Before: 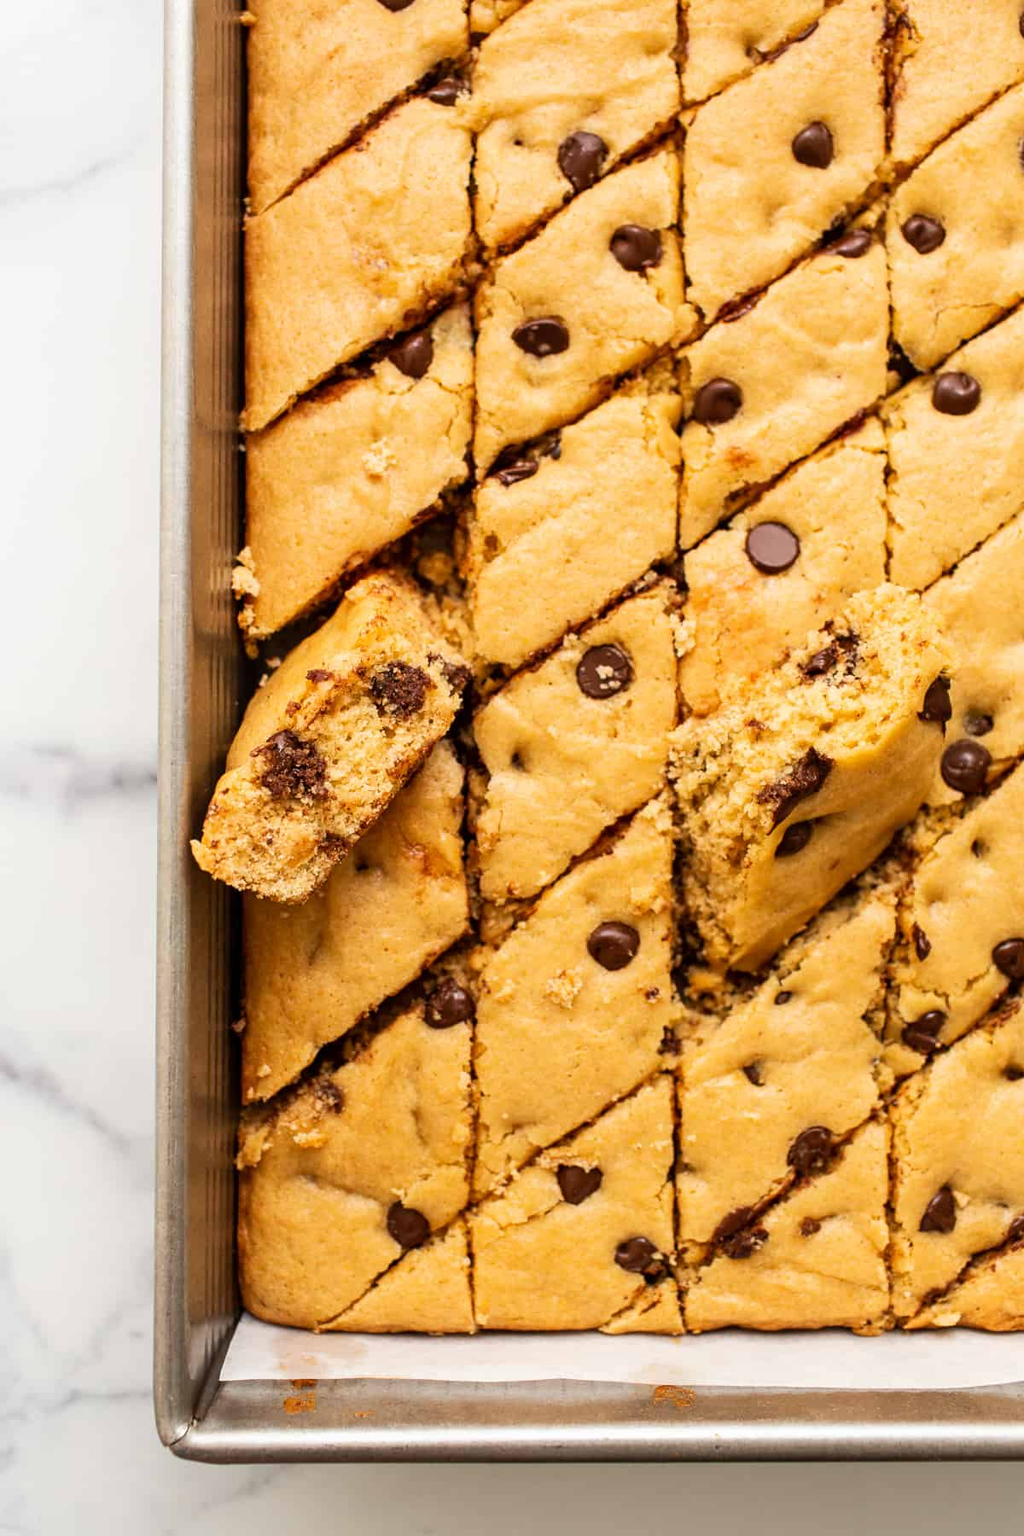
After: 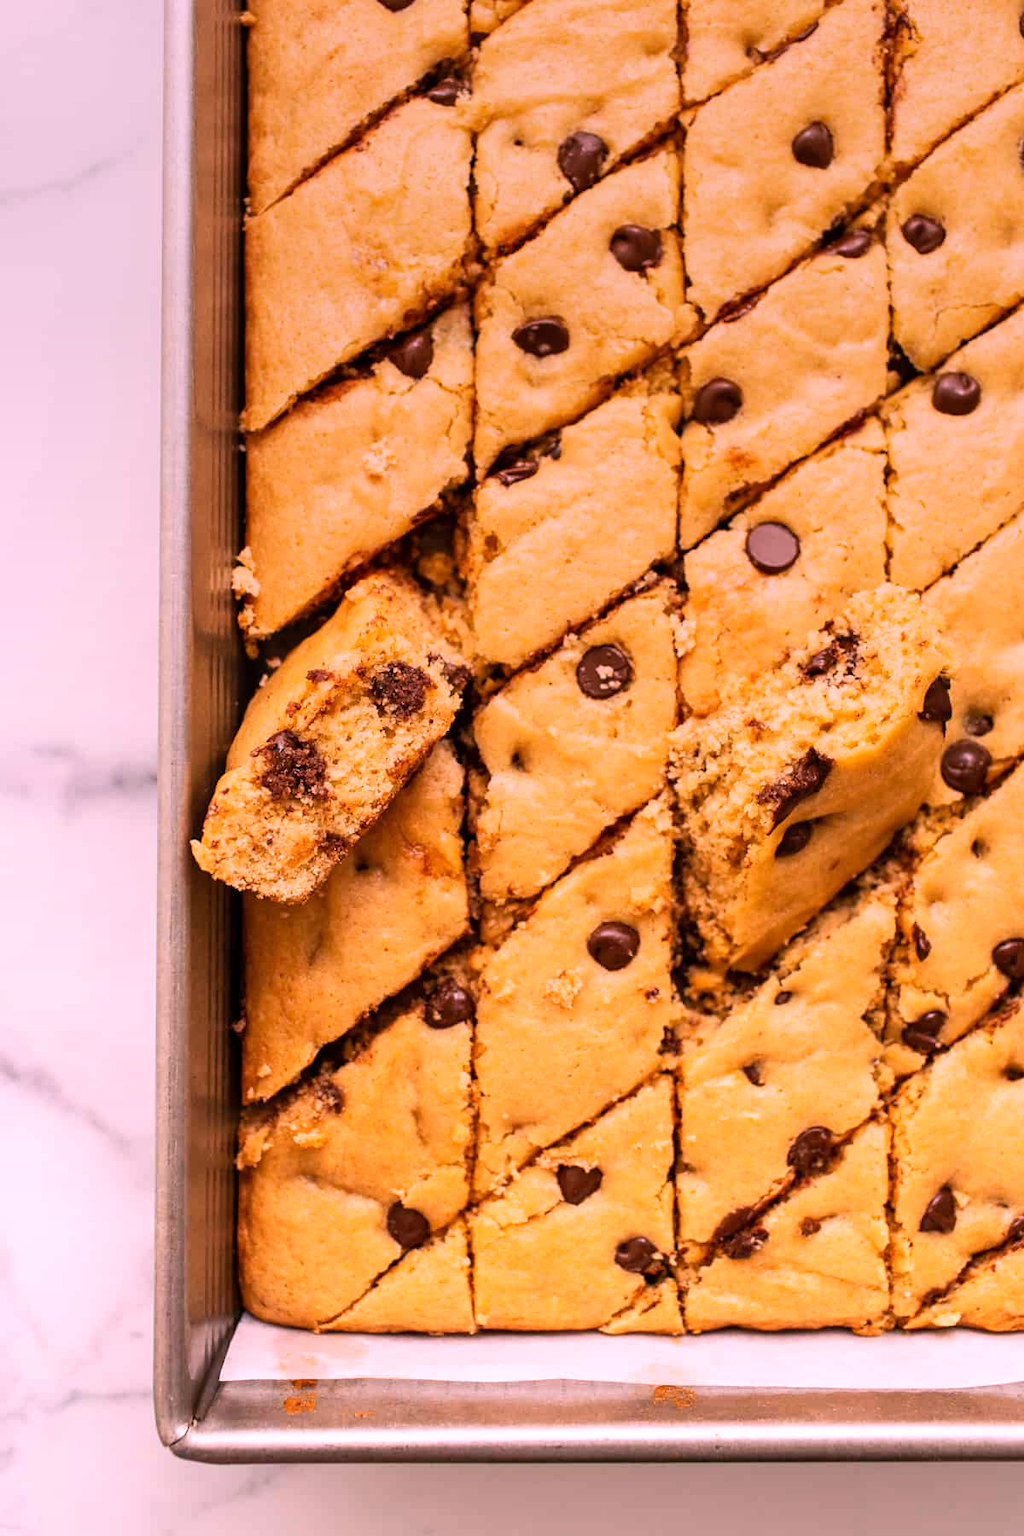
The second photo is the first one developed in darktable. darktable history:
graduated density: on, module defaults
white balance: red 1.188, blue 1.11
